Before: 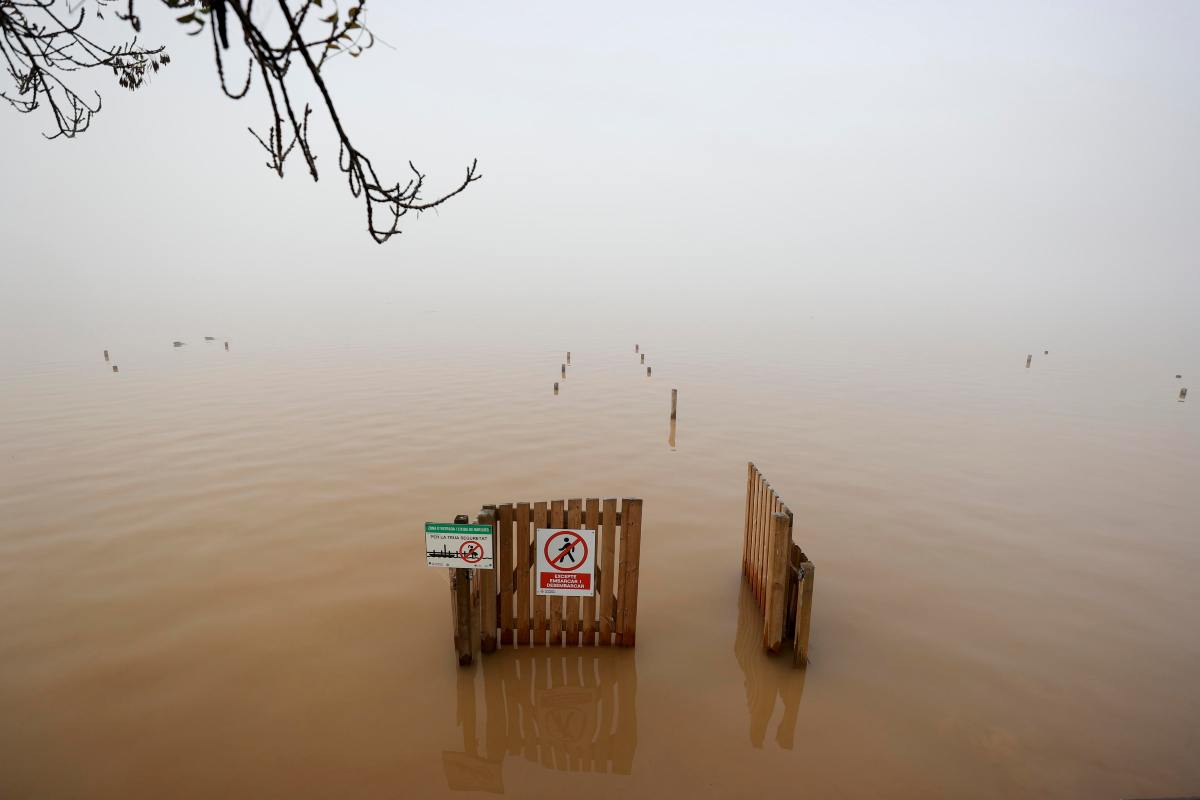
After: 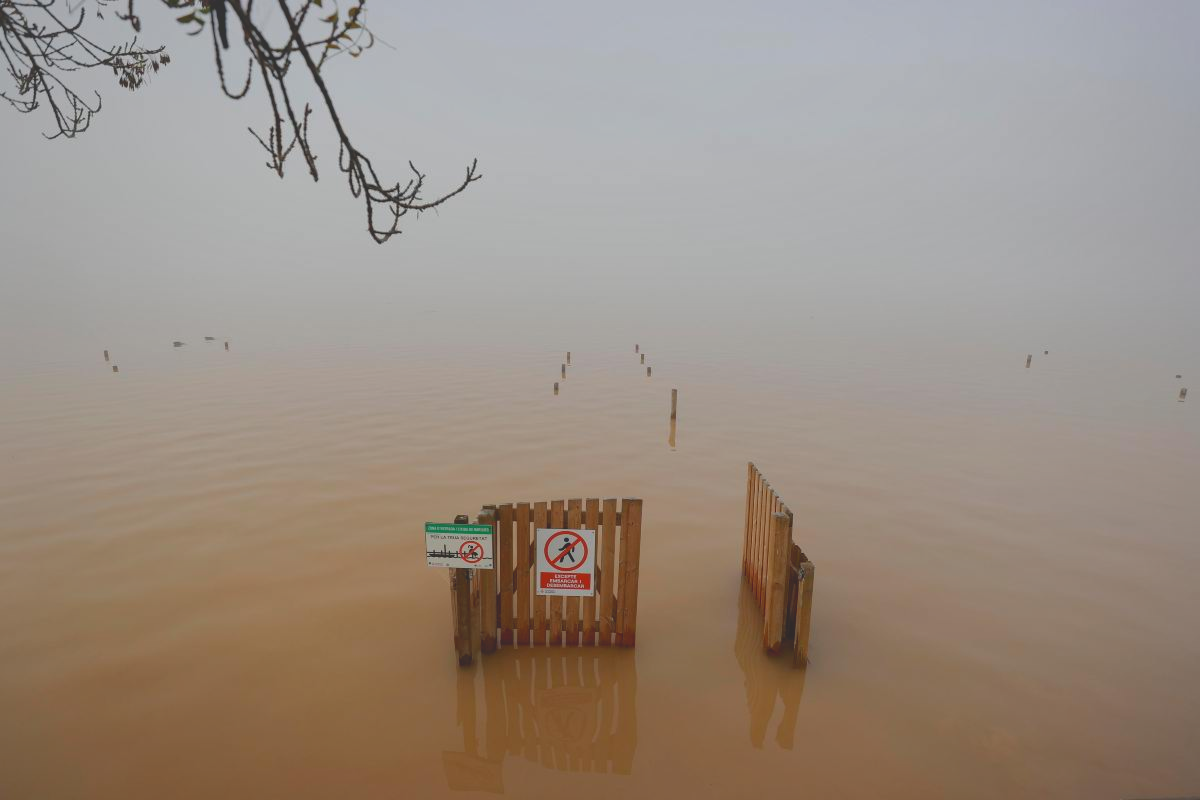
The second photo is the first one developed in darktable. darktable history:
contrast brightness saturation: contrast -0.29
shadows and highlights: on, module defaults
